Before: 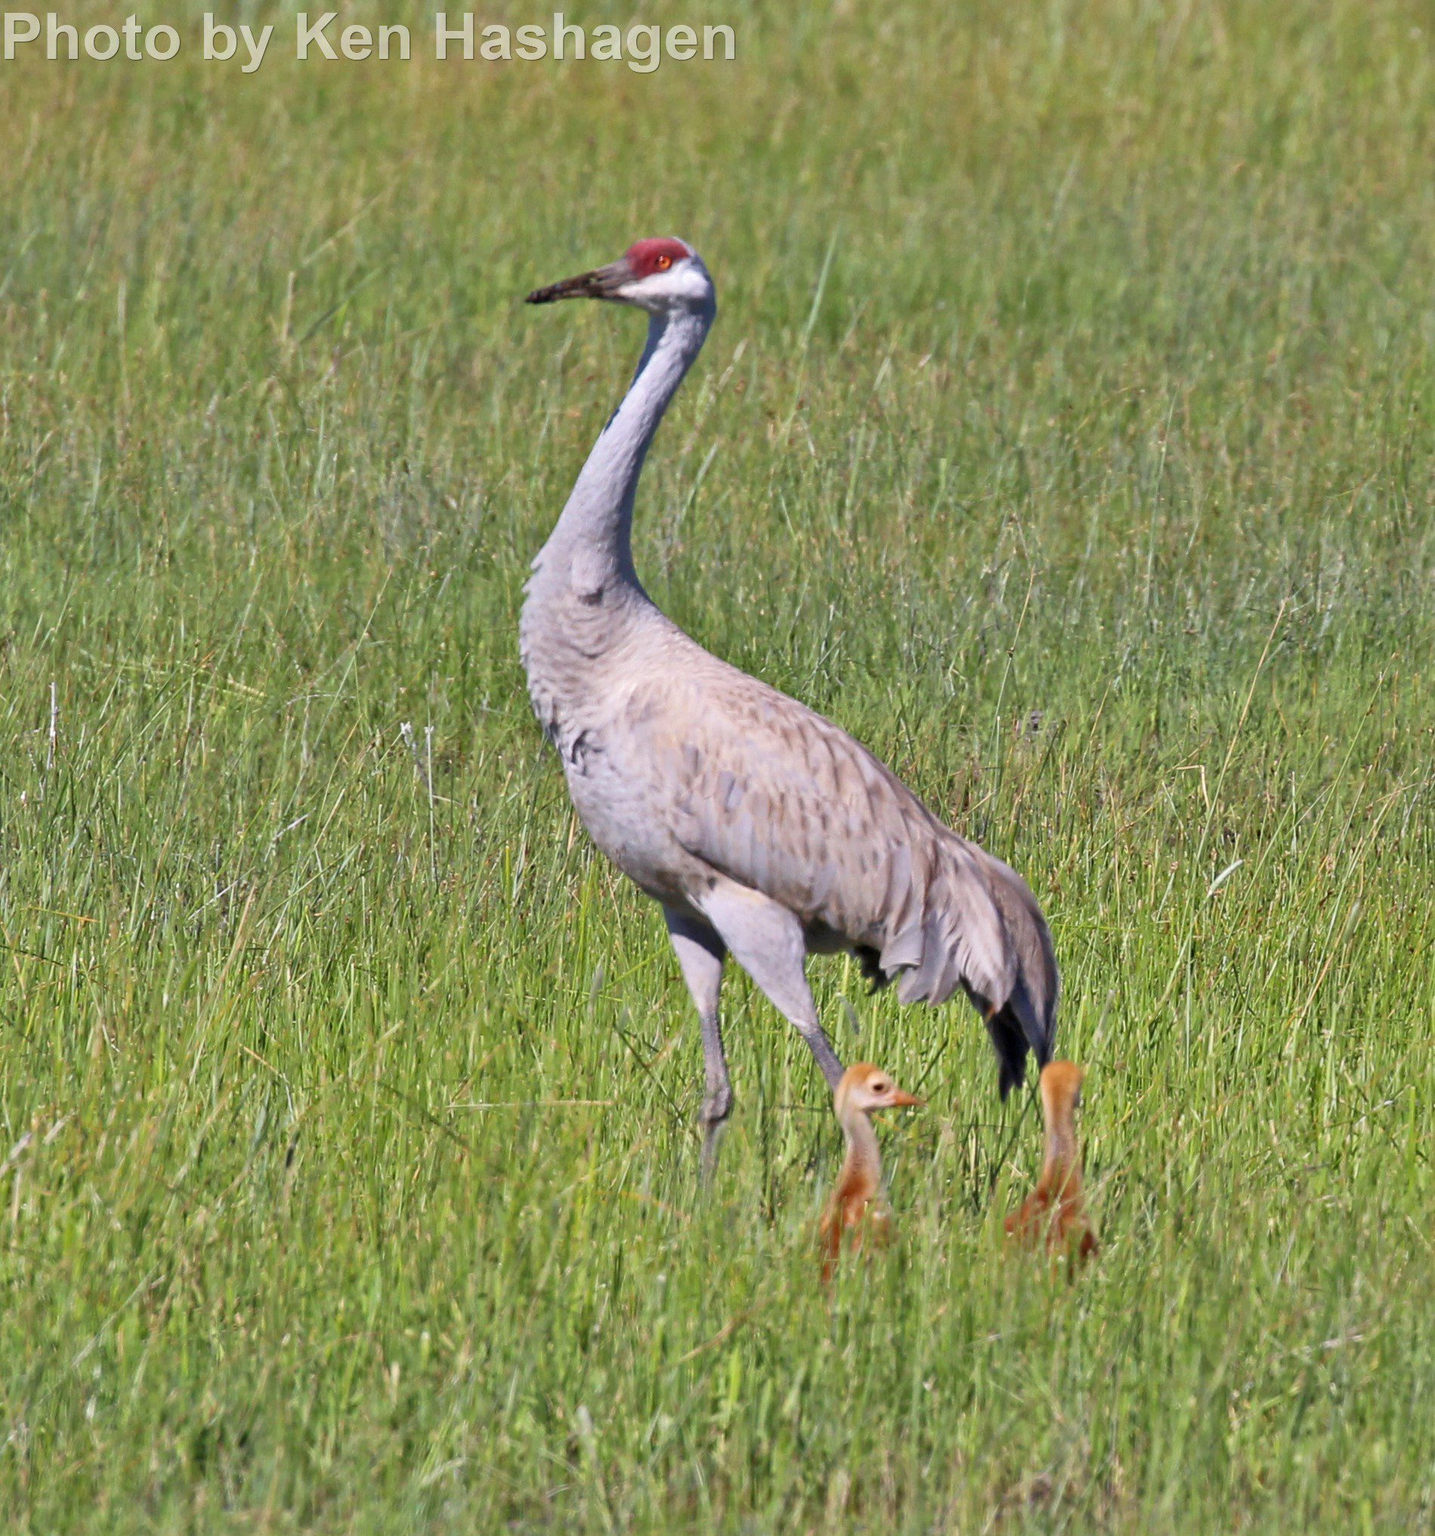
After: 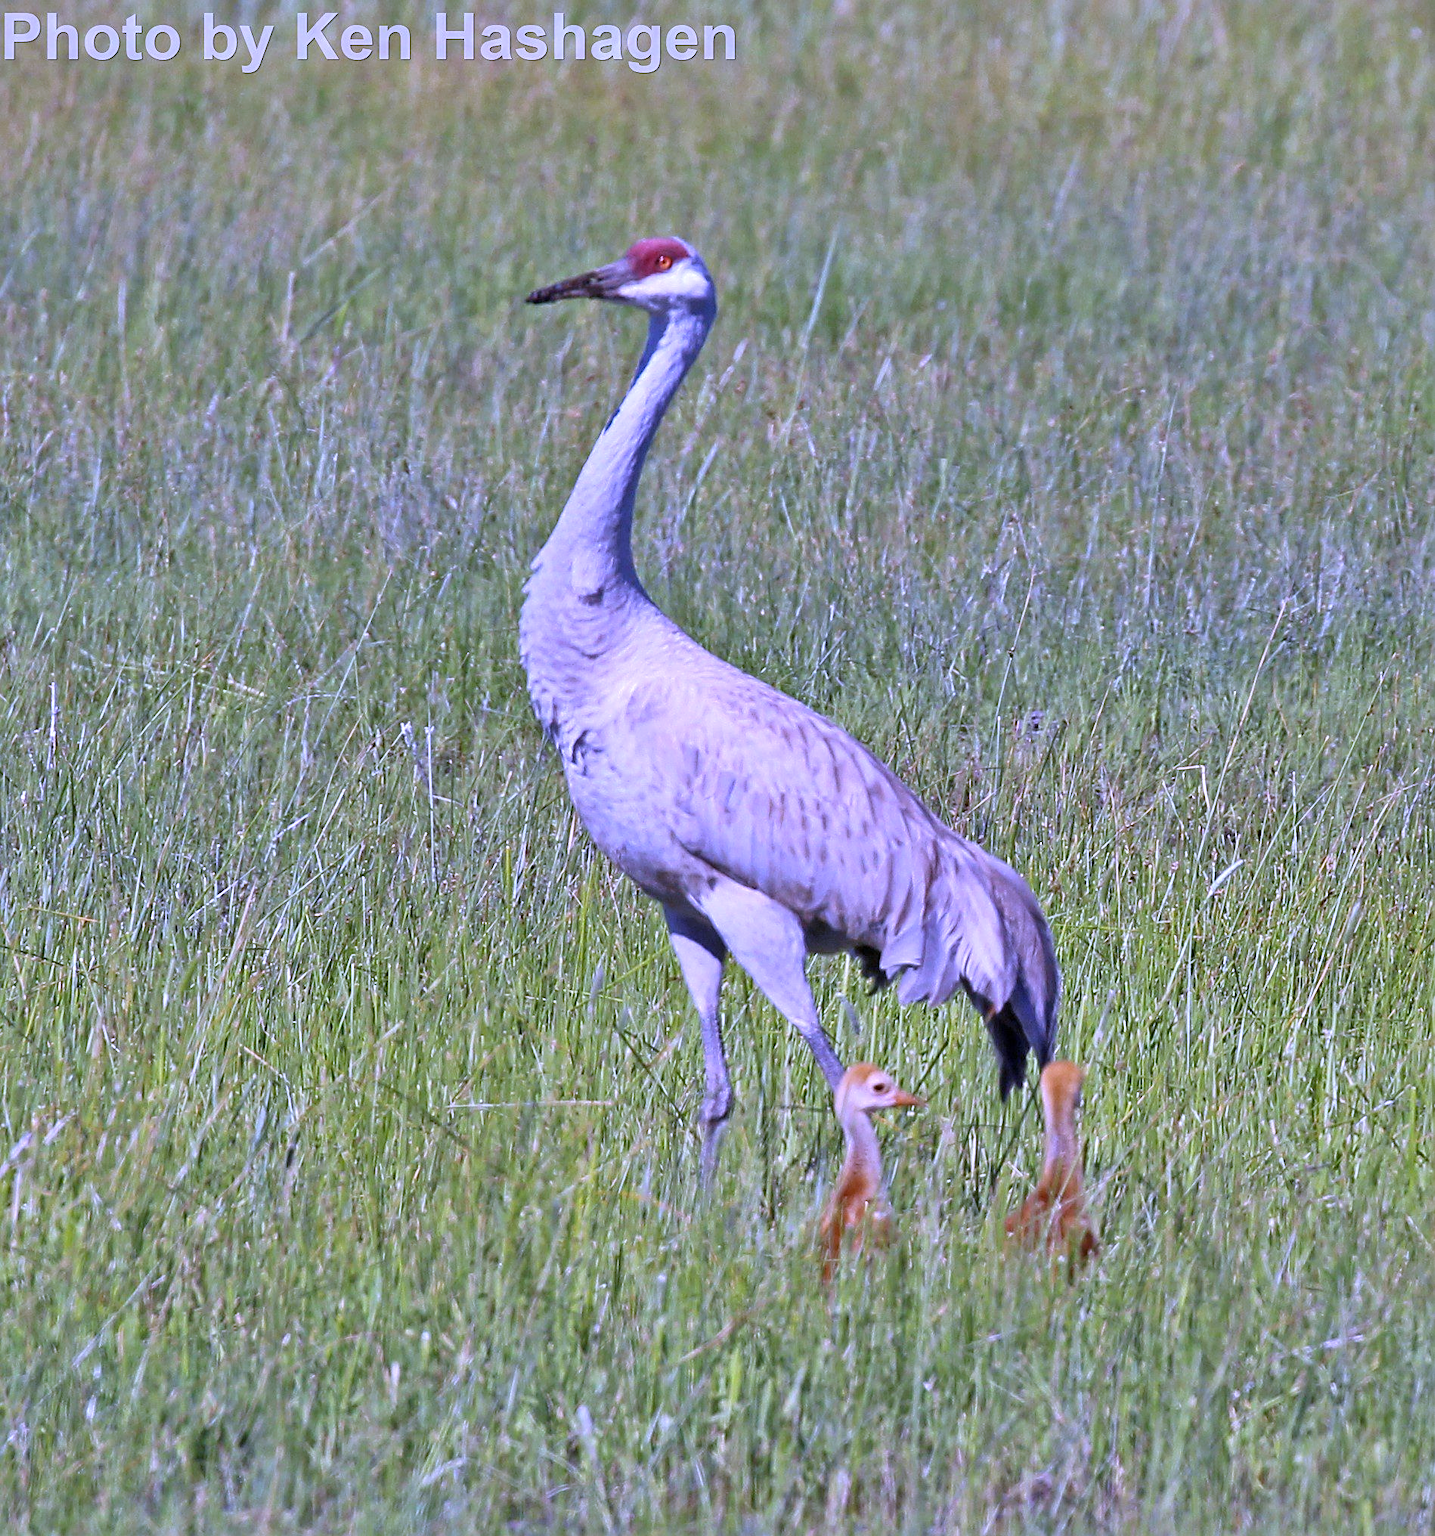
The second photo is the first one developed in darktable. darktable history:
white balance: red 0.98, blue 1.61
sharpen: on, module defaults
